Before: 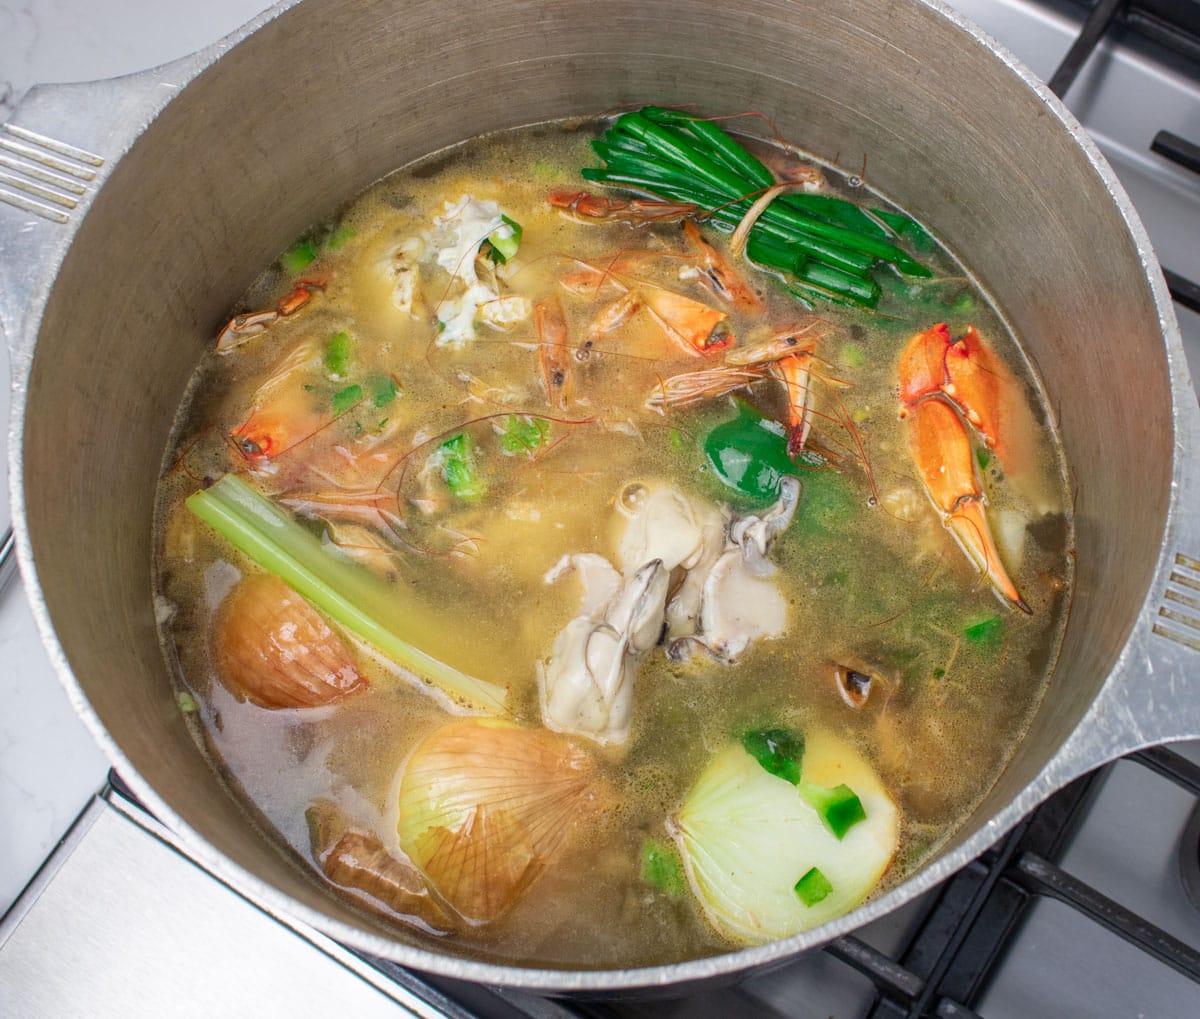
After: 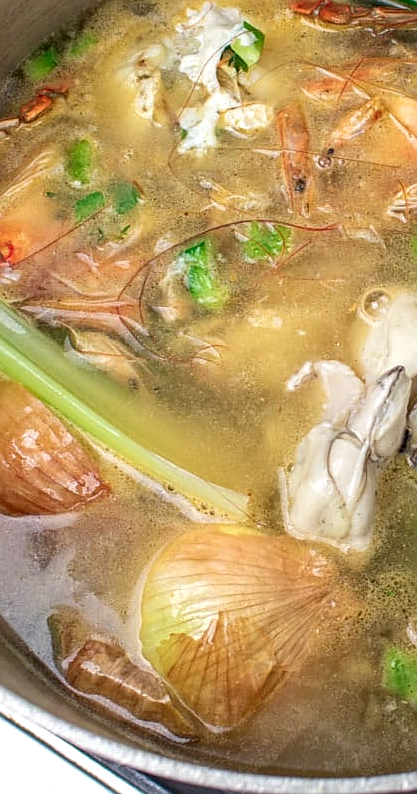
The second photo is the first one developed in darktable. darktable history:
exposure: exposure 0.084 EV, compensate highlight preservation false
crop and rotate: left 21.559%, top 19.02%, right 43.676%, bottom 2.989%
tone equalizer: edges refinement/feathering 500, mask exposure compensation -1.57 EV, preserve details no
sharpen: on, module defaults
local contrast: detail 130%
color calibration: illuminant same as pipeline (D50), adaptation XYZ, x 0.345, y 0.358, temperature 5023.64 K, gamut compression 1.65
